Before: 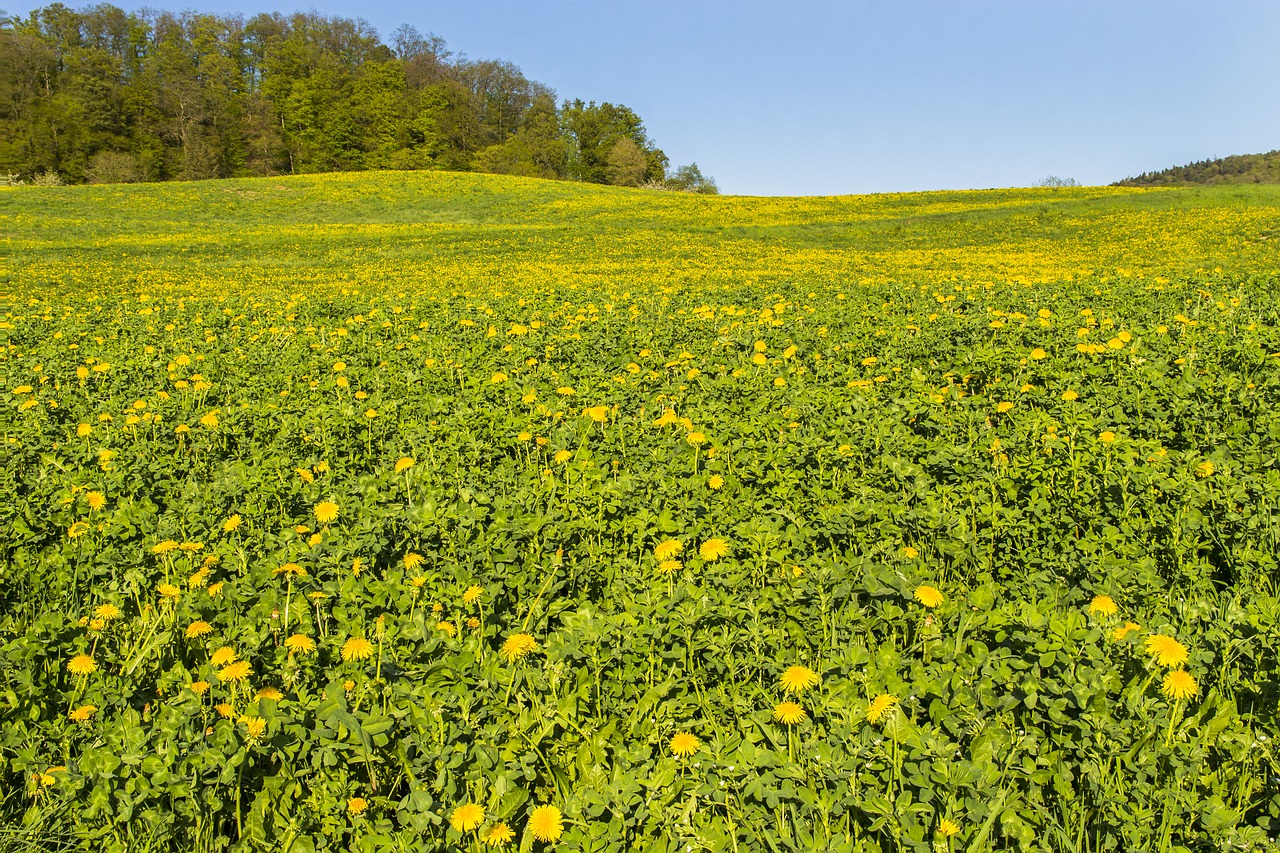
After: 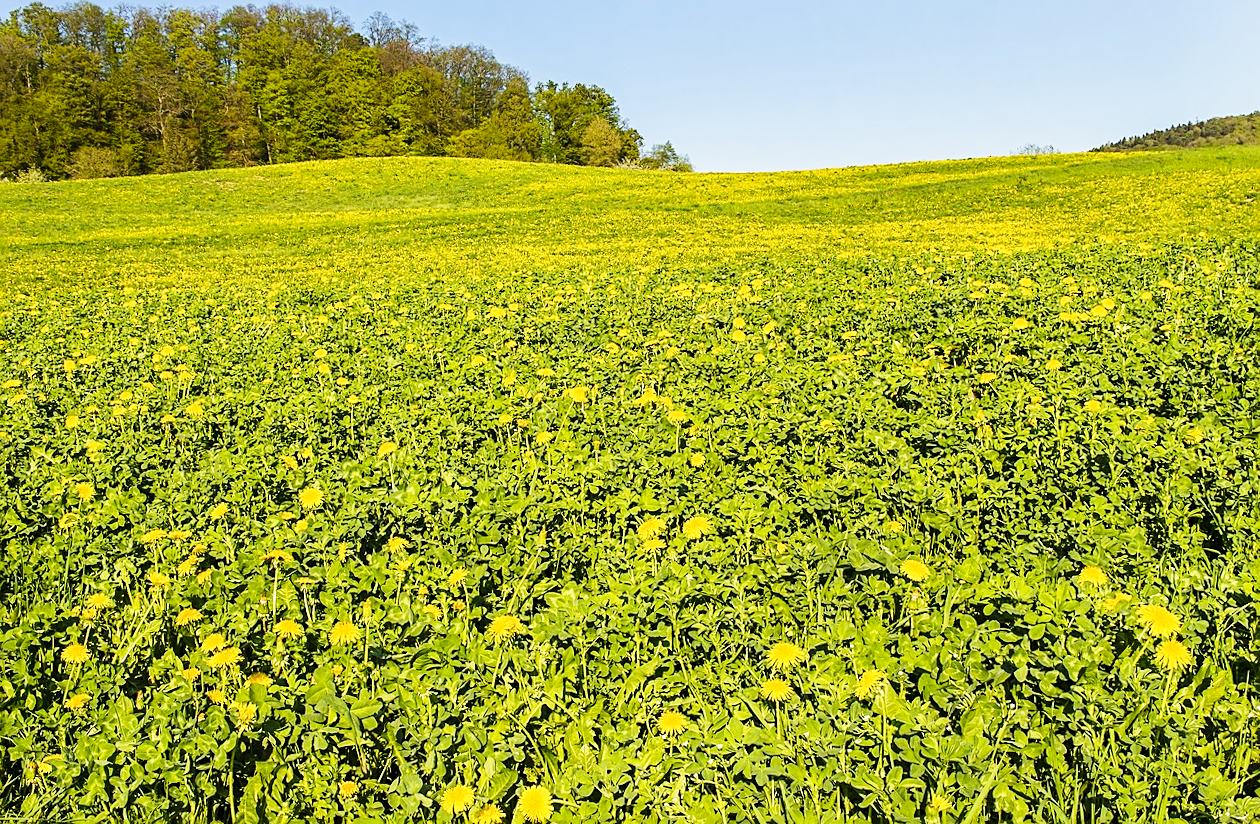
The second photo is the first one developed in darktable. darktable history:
sharpen: on, module defaults
base curve: curves: ch0 [(0, 0) (0.032, 0.025) (0.121, 0.166) (0.206, 0.329) (0.605, 0.79) (1, 1)], preserve colors none
rotate and perspective: rotation -1.32°, lens shift (horizontal) -0.031, crop left 0.015, crop right 0.985, crop top 0.047, crop bottom 0.982
